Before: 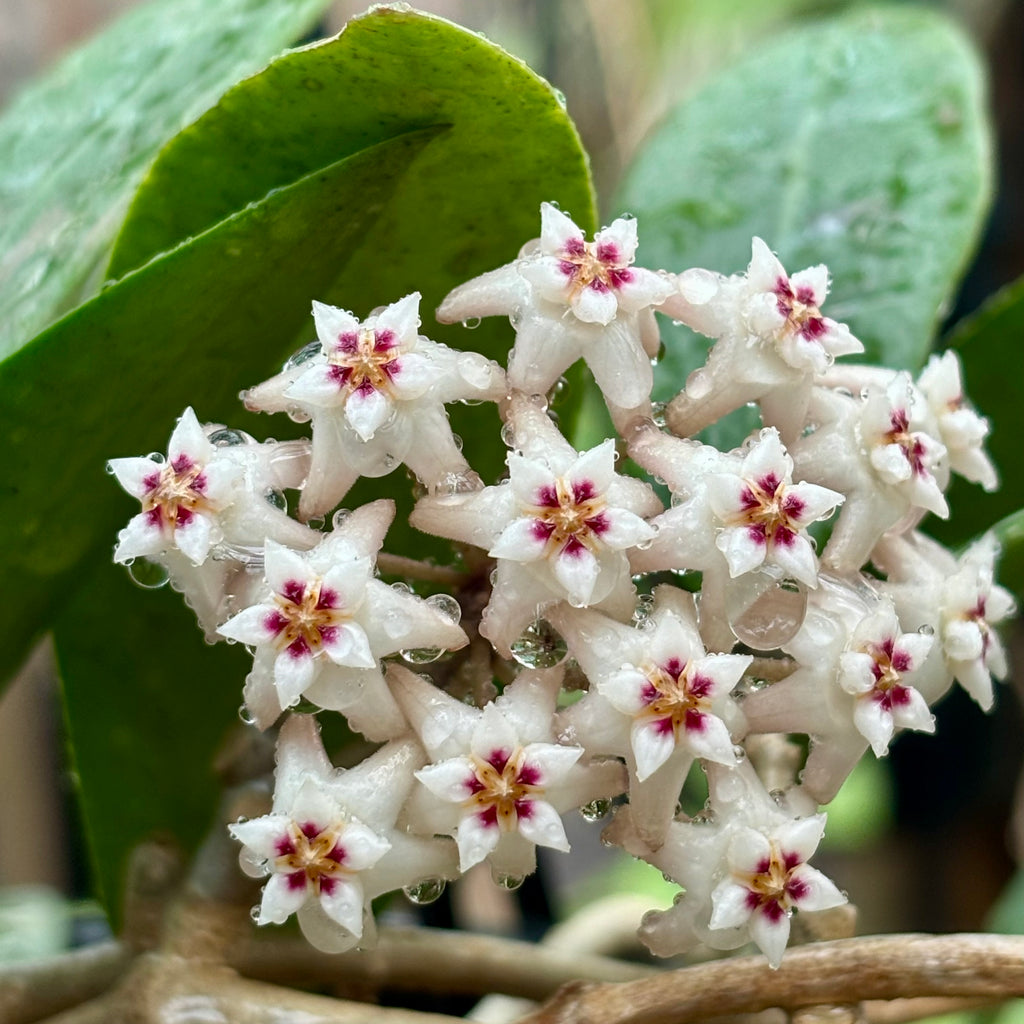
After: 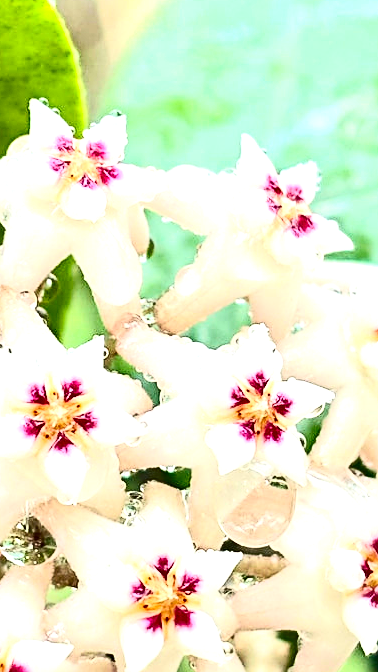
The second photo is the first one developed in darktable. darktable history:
exposure: black level correction 0, exposure 1.2 EV, compensate exposure bias true, compensate highlight preservation false
crop and rotate: left 49.936%, top 10.094%, right 13.136%, bottom 24.256%
sharpen: on, module defaults
contrast brightness saturation: contrast 0.4, brightness 0.1, saturation 0.21
